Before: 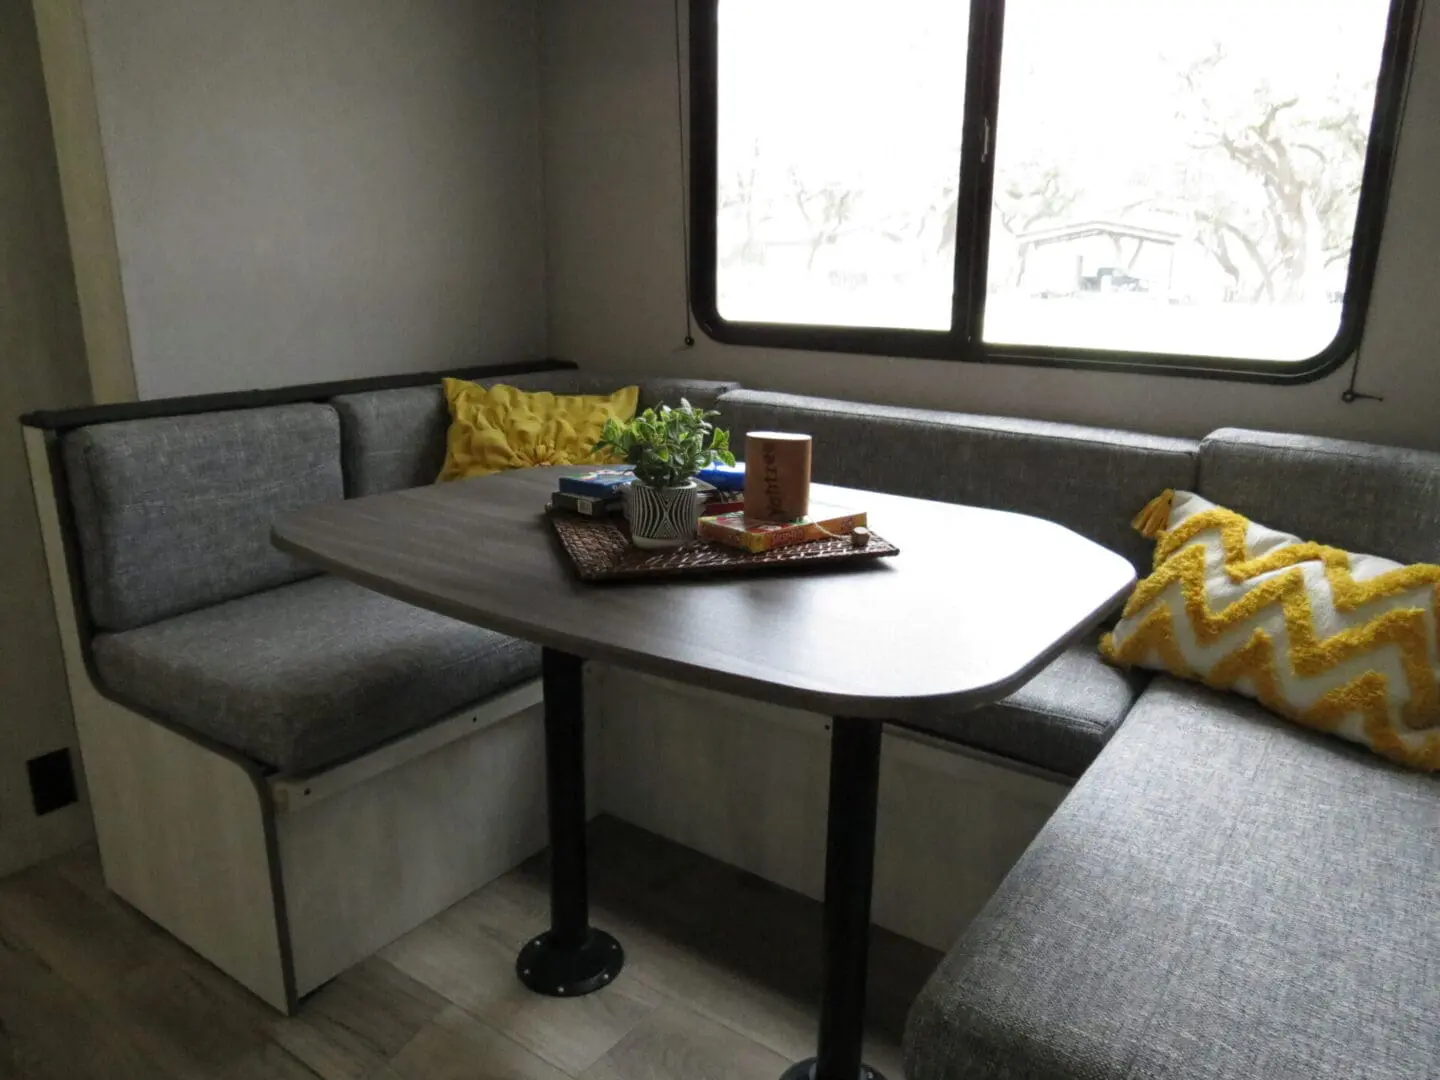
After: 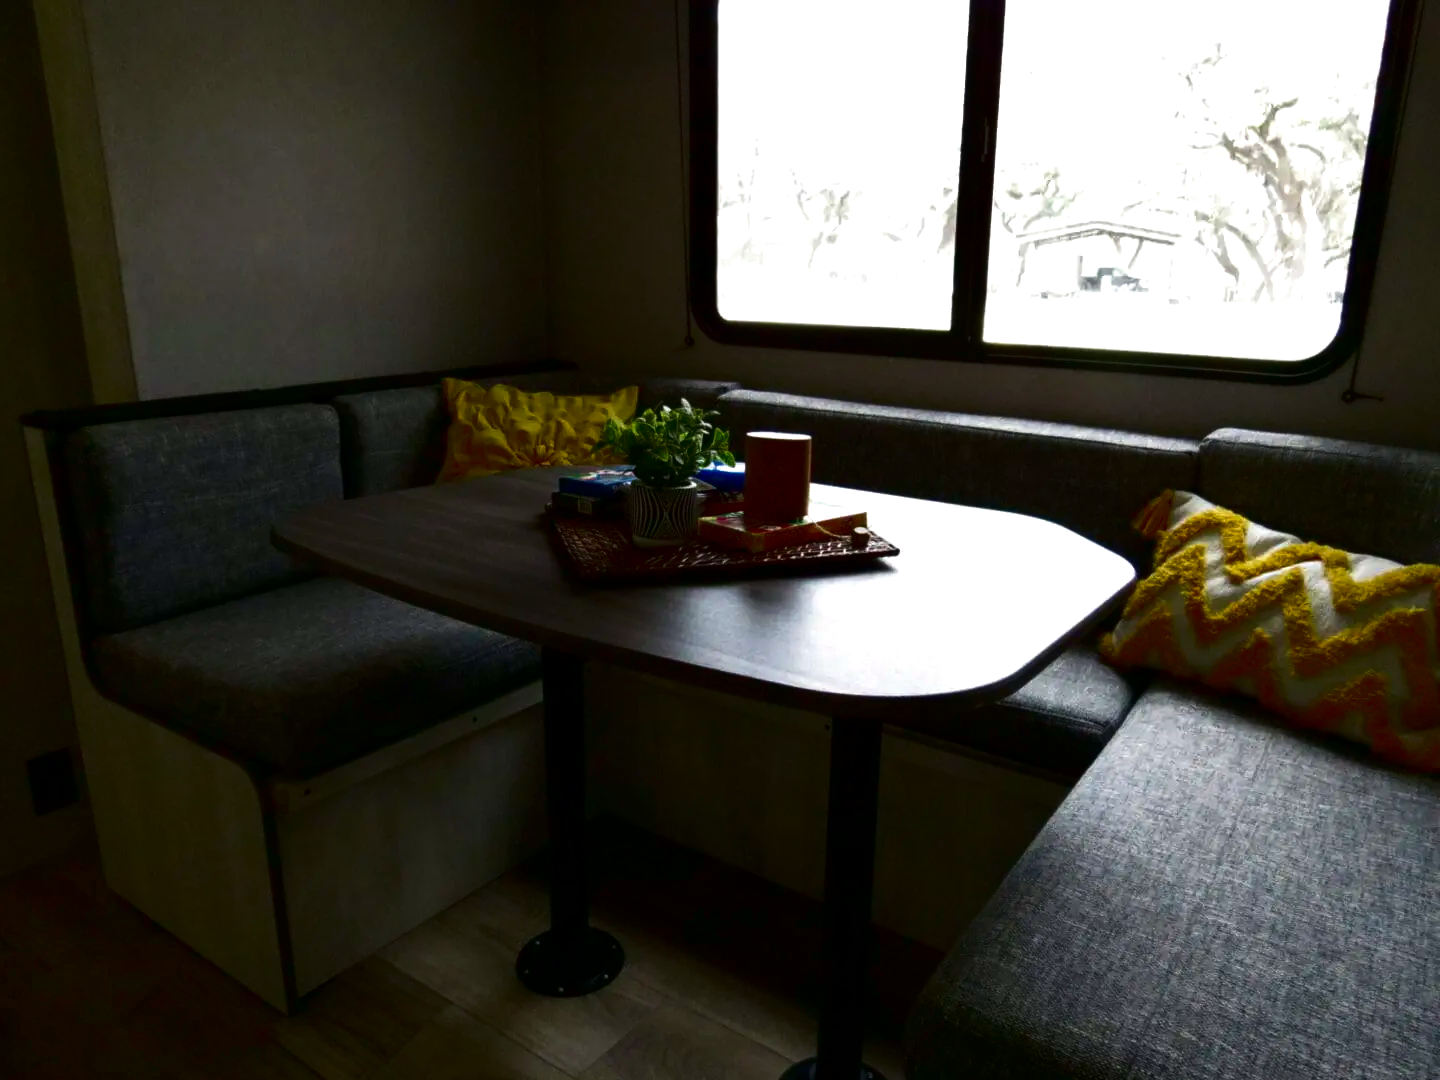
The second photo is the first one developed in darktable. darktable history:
shadows and highlights: shadows 12, white point adjustment 1.2, soften with gaussian
contrast brightness saturation: contrast 0.09, brightness -0.59, saturation 0.17
exposure: exposure 0.081 EV, compensate highlight preservation false
velvia: on, module defaults
